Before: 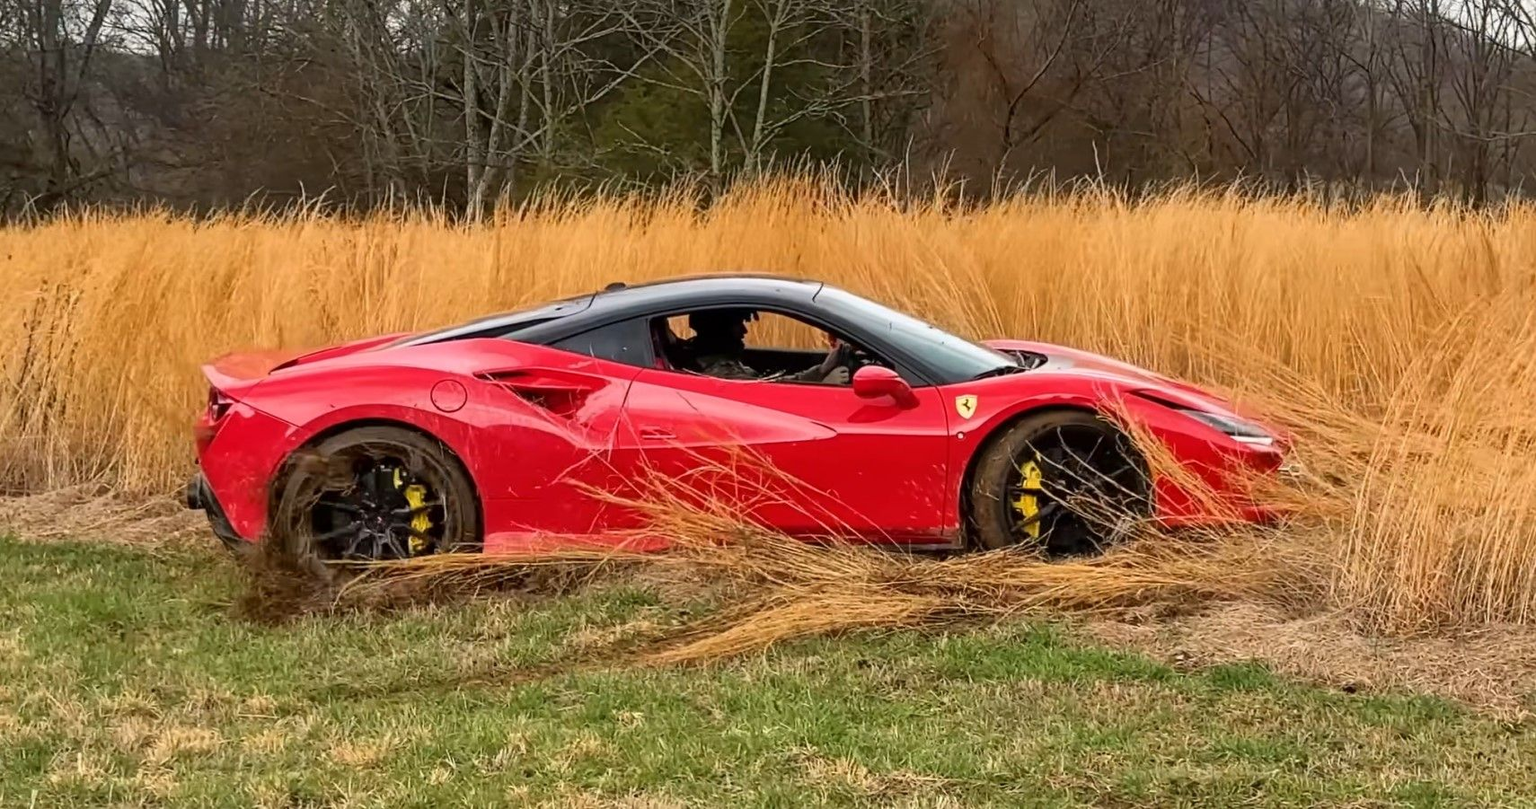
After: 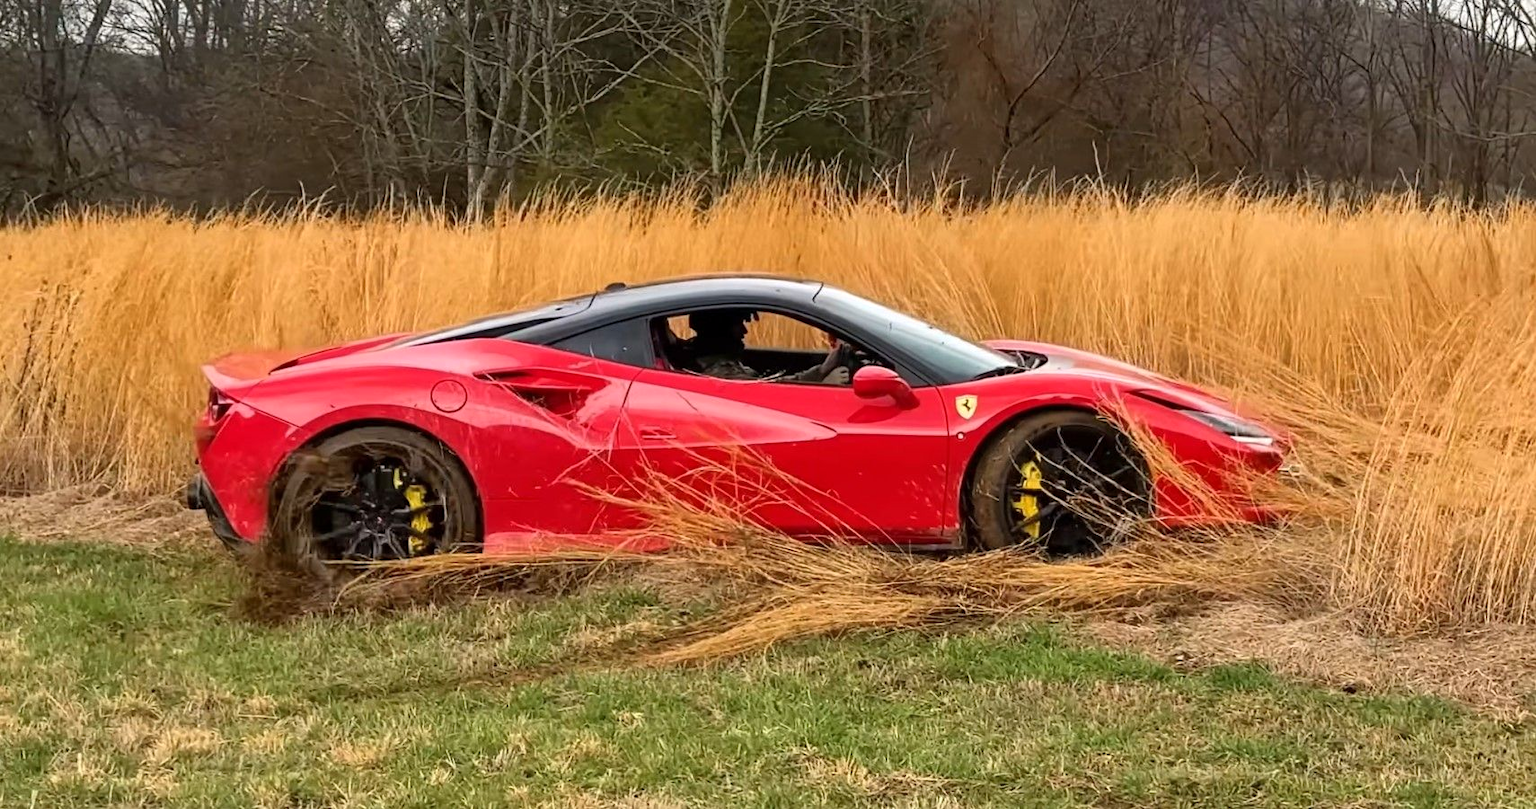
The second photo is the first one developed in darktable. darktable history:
levels: mode automatic, black 0.023%, white 99.97%, levels [0.062, 0.494, 0.925]
exposure: compensate highlight preservation false
tone equalizer: on, module defaults
